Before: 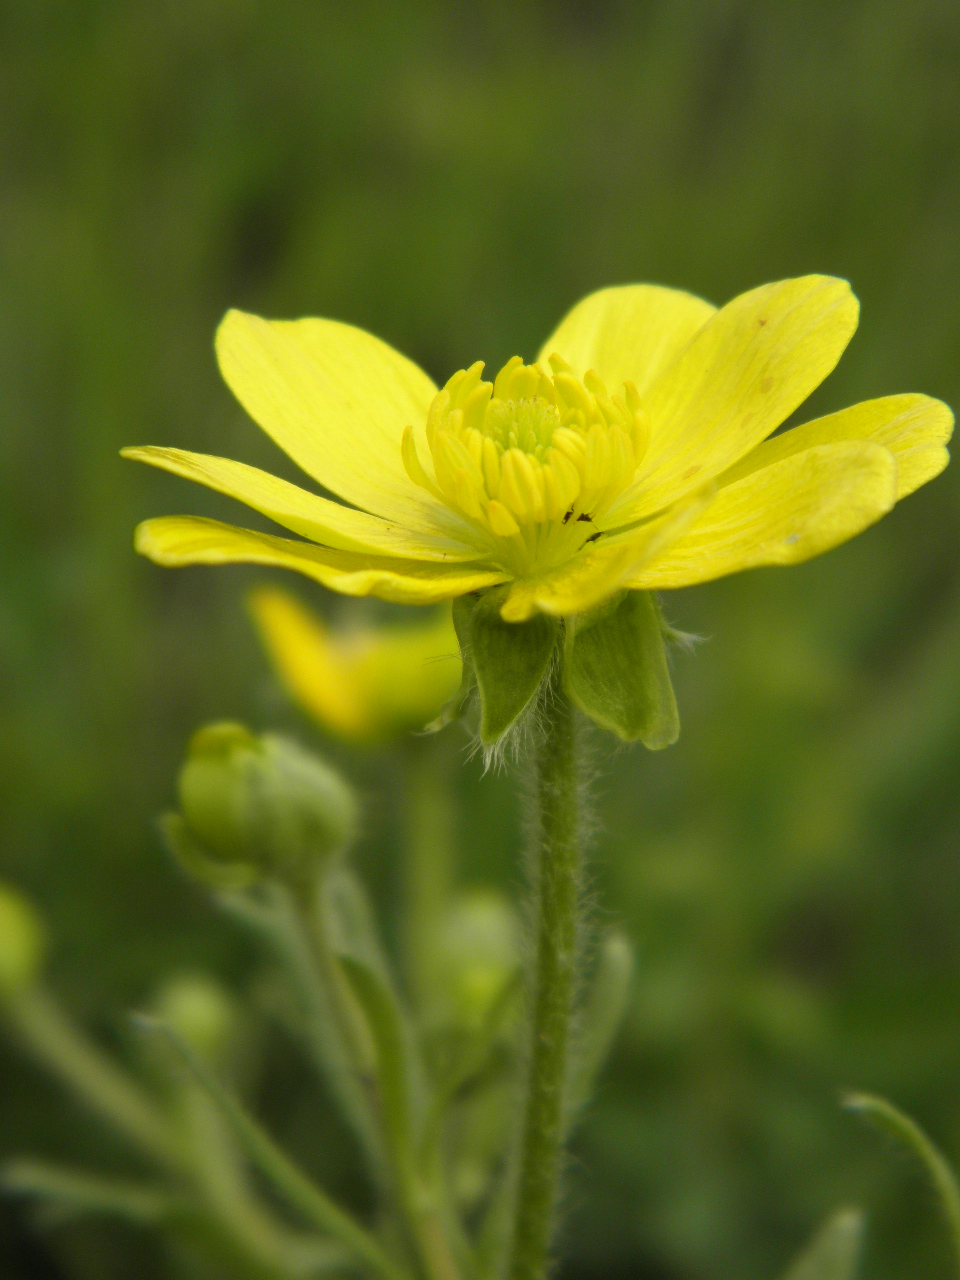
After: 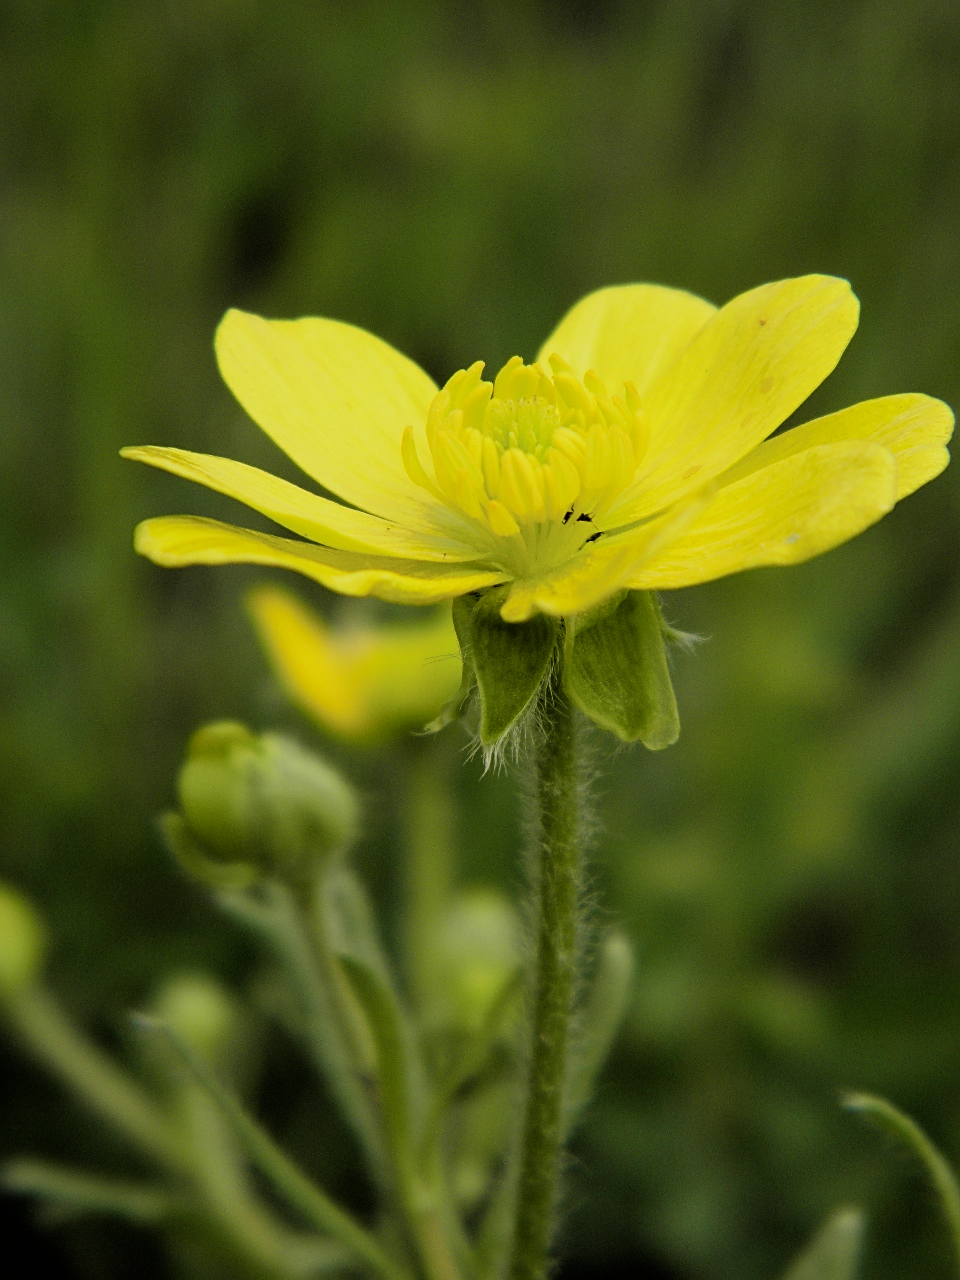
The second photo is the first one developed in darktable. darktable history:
filmic rgb: black relative exposure -5 EV, hardness 2.88, contrast 1.3
sharpen: on, module defaults
